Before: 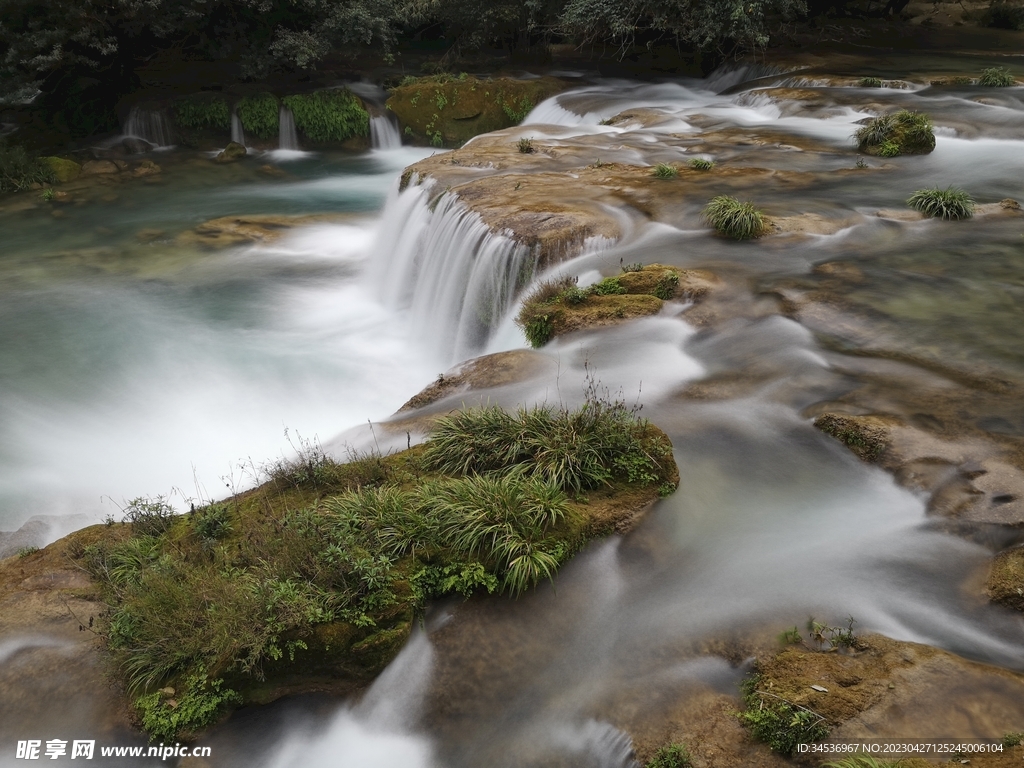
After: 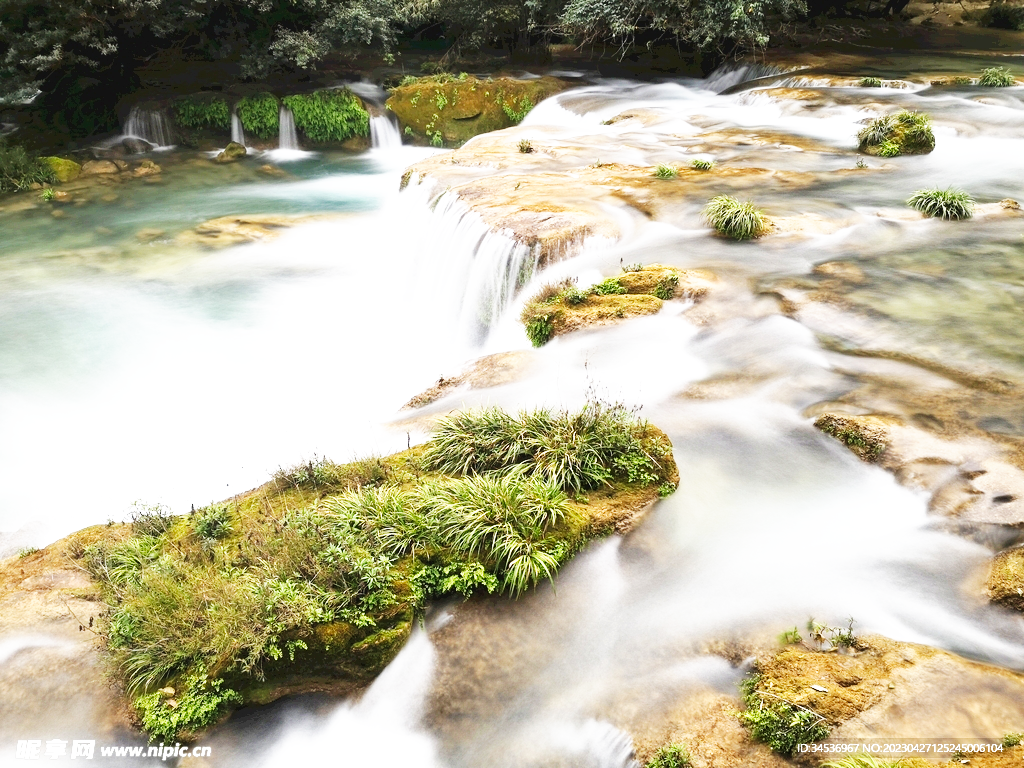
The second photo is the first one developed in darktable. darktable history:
base curve: curves: ch0 [(0, 0) (0.007, 0.004) (0.027, 0.03) (0.046, 0.07) (0.207, 0.54) (0.442, 0.872) (0.673, 0.972) (1, 1)], preserve colors none
exposure: black level correction 0, exposure 1.1 EV, compensate exposure bias true, compensate highlight preservation false
